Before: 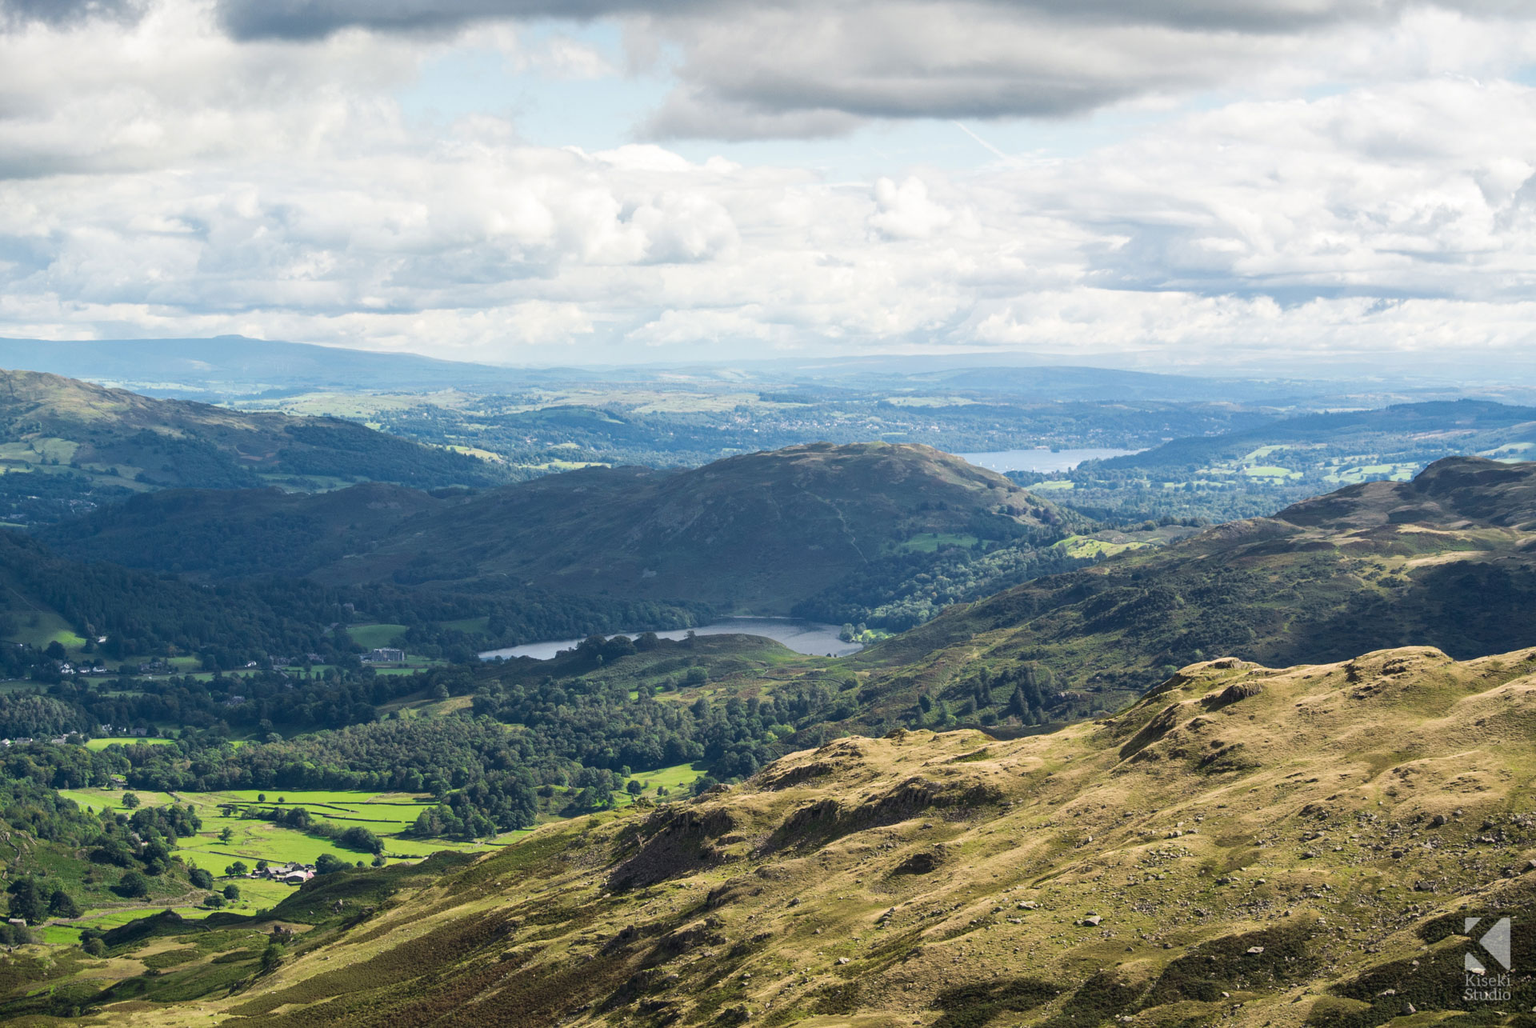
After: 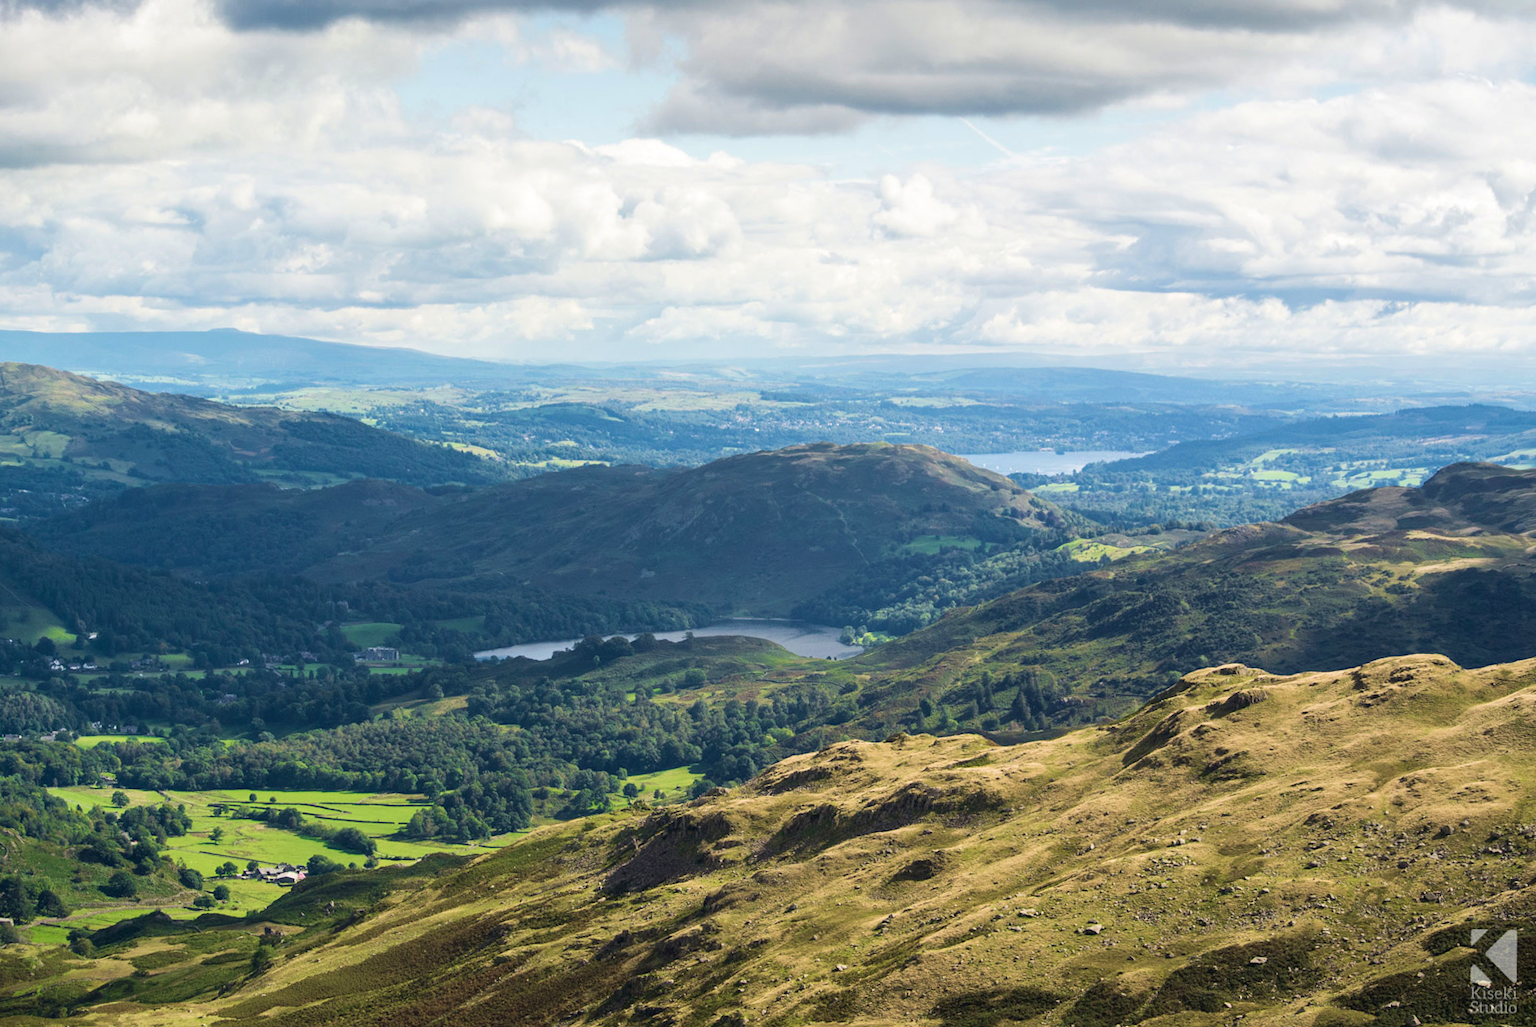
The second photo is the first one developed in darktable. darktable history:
velvia: strength 24.62%
tone equalizer: on, module defaults
crop and rotate: angle -0.493°
